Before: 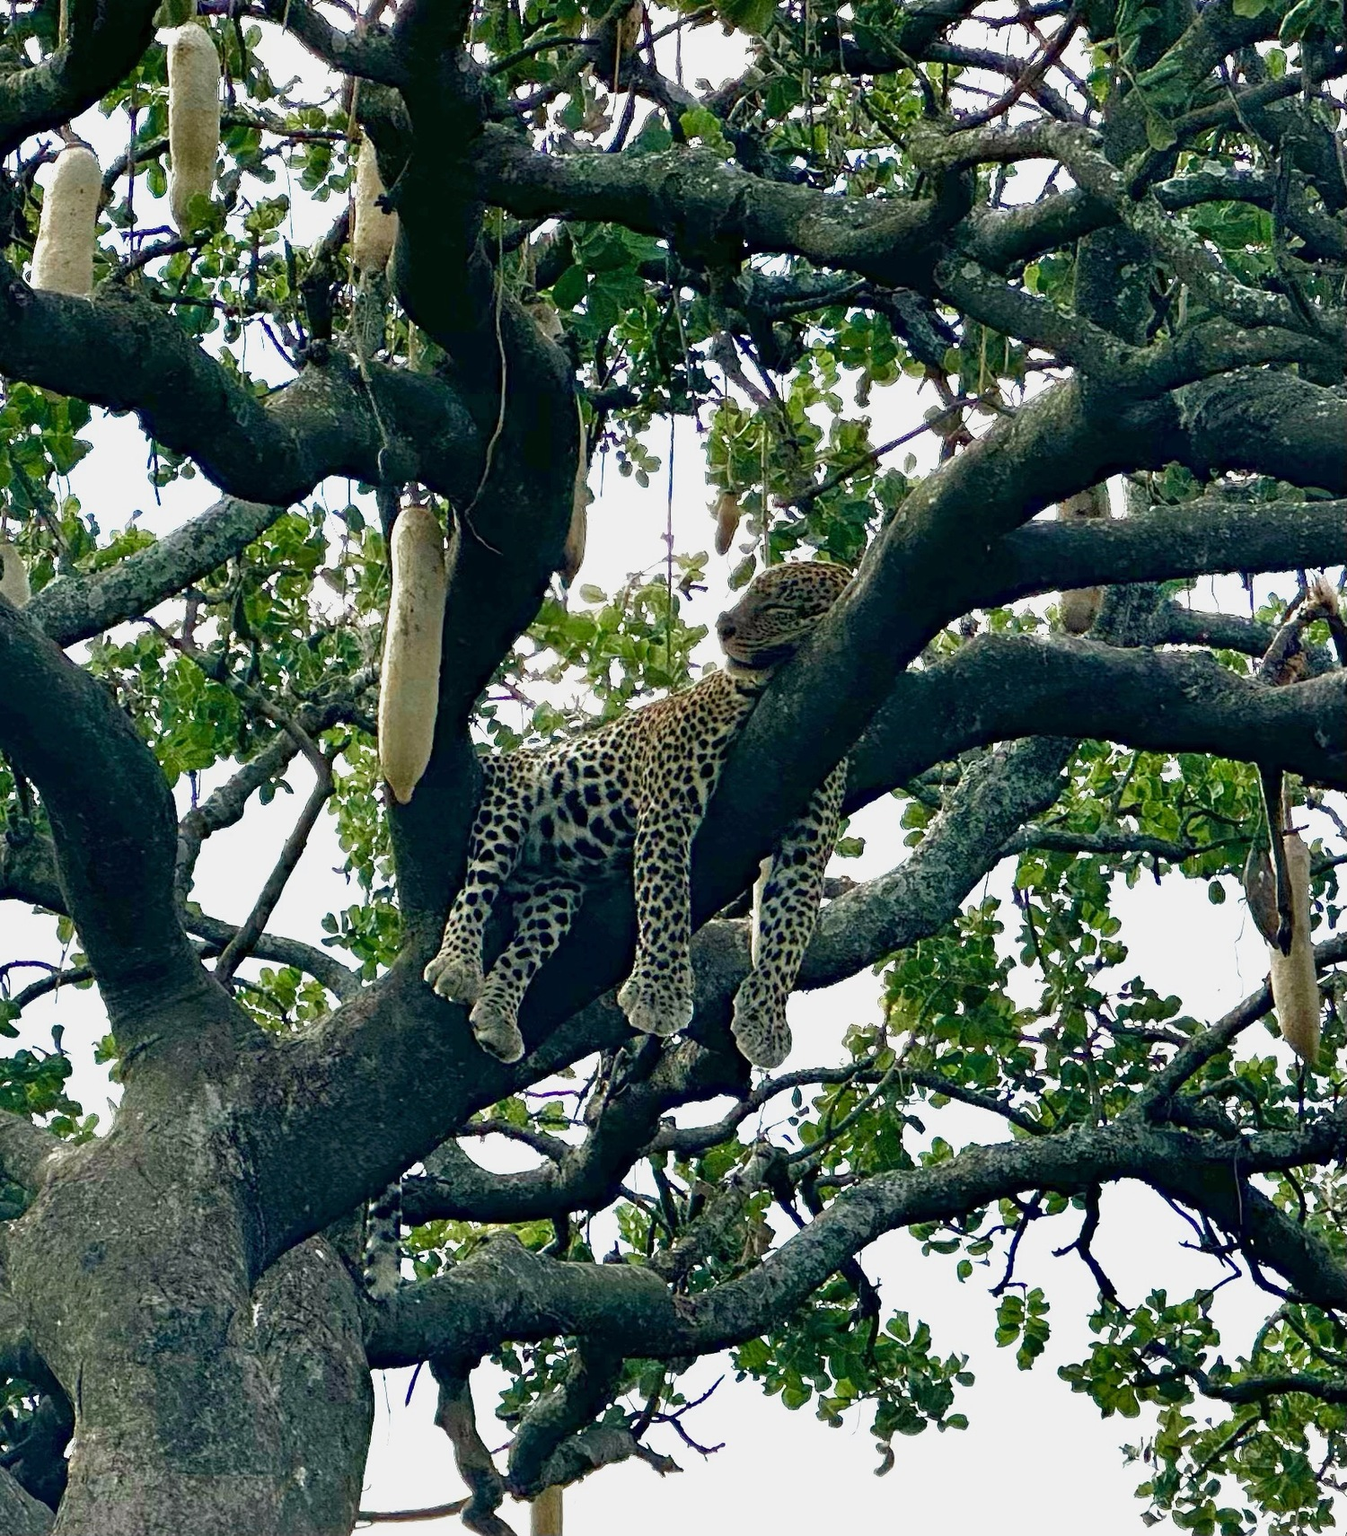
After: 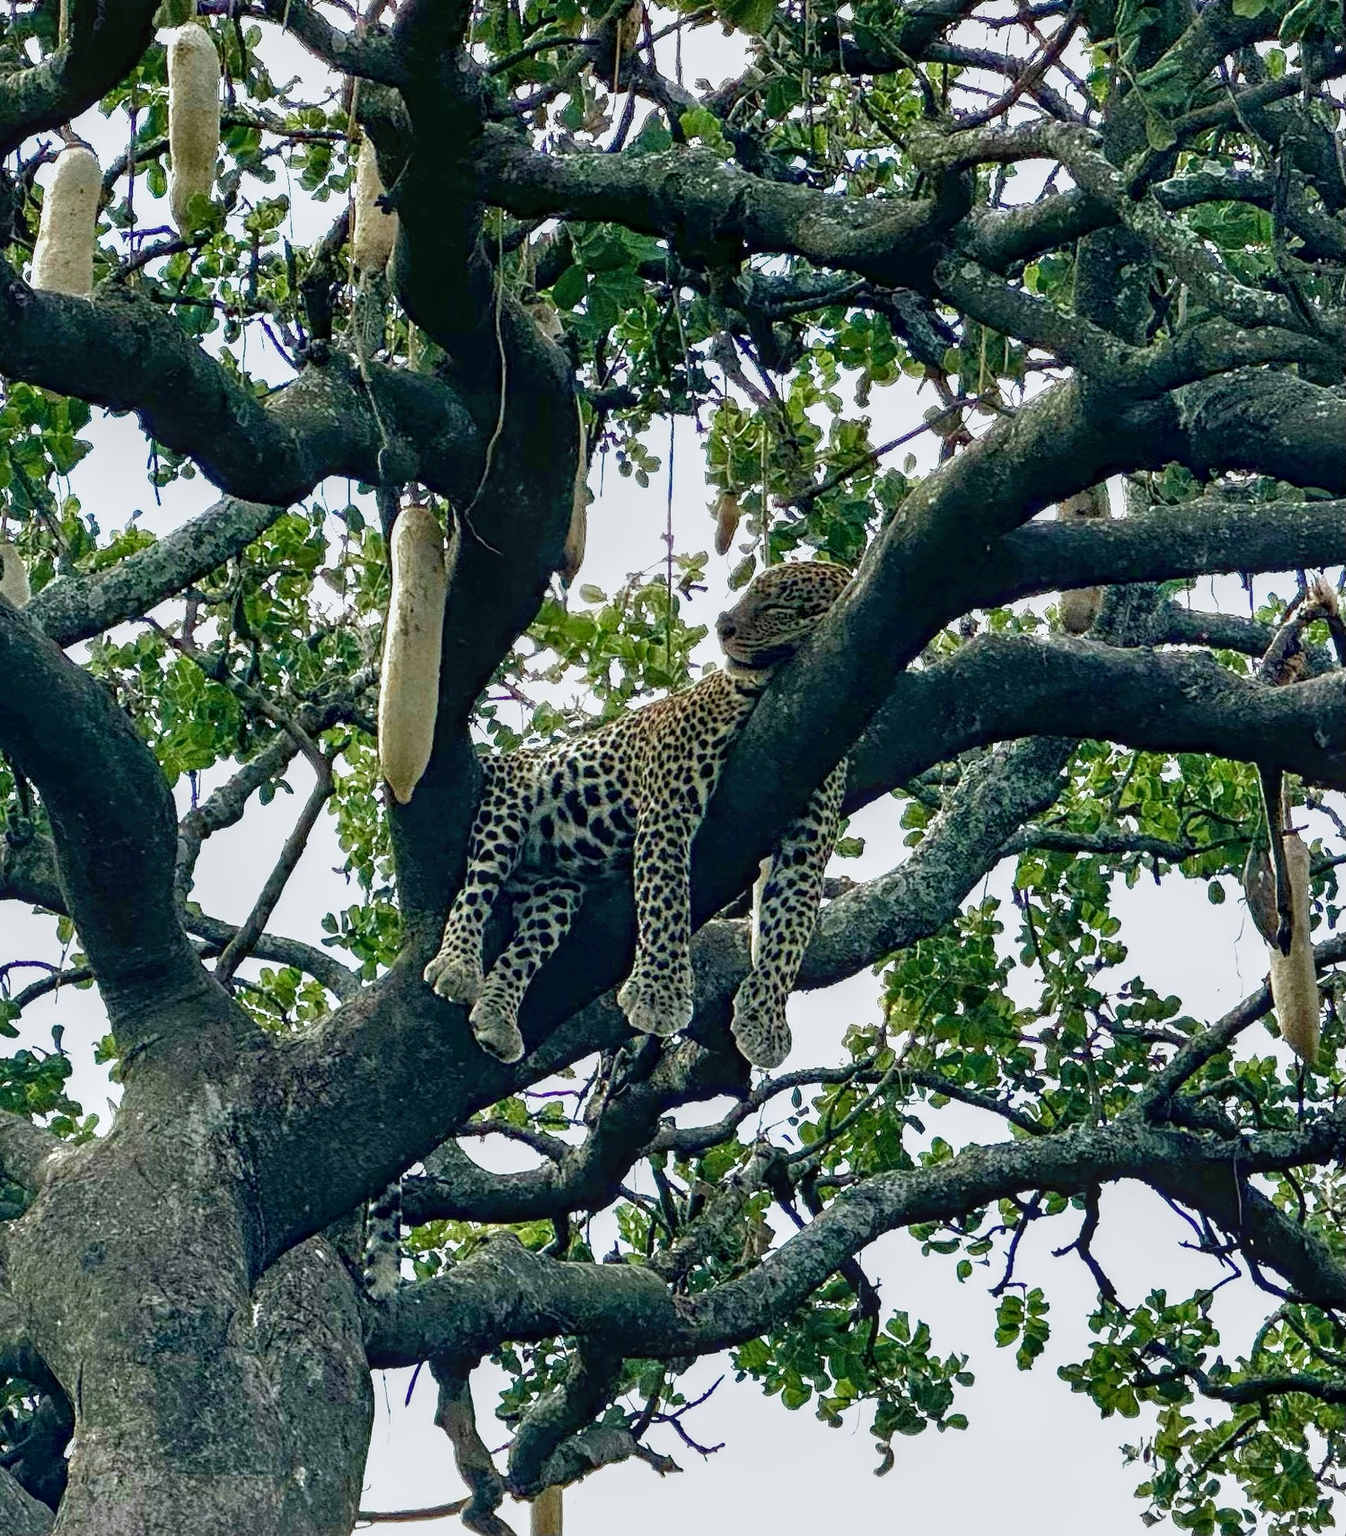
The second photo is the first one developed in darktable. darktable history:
white balance: red 0.982, blue 1.018
local contrast: on, module defaults
